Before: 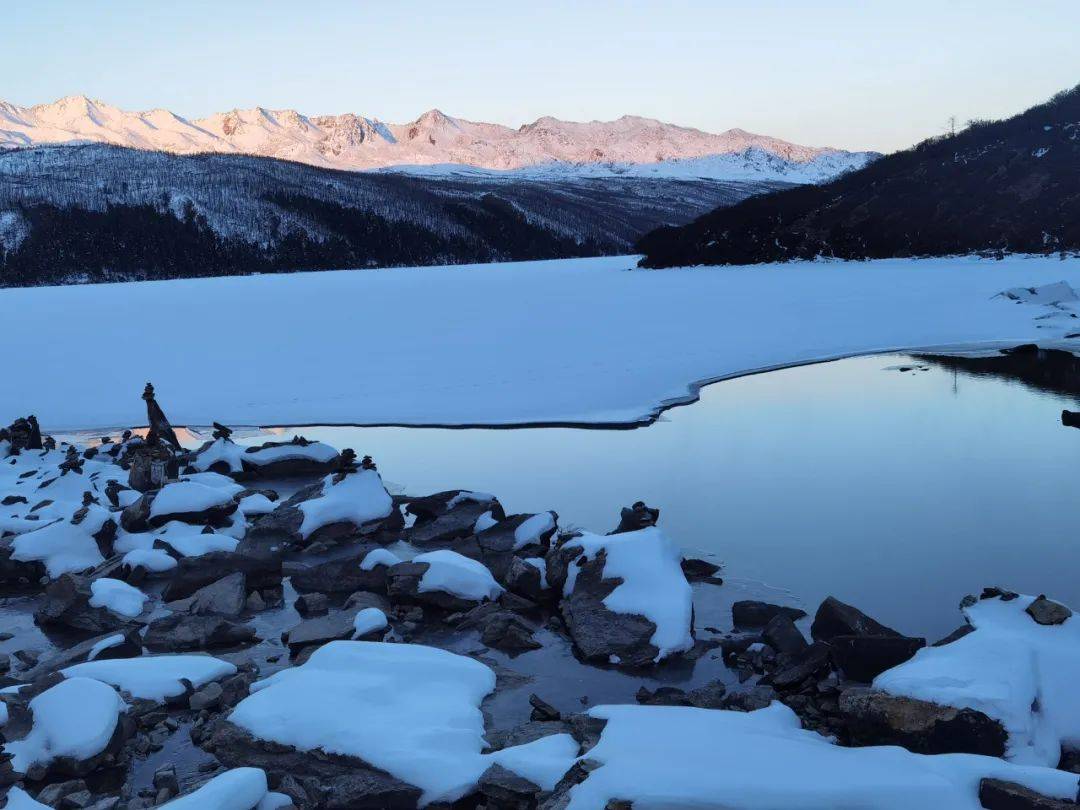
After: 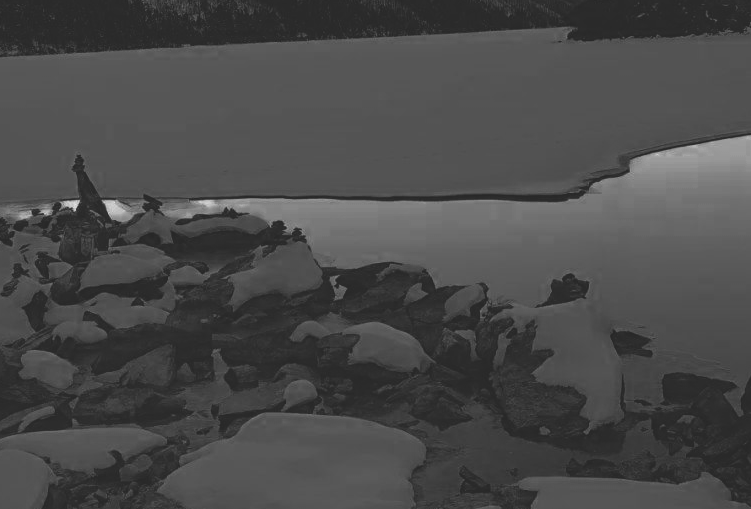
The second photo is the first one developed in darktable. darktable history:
color zones: curves: ch0 [(0, 0.554) (0.146, 0.662) (0.293, 0.86) (0.503, 0.774) (0.637, 0.106) (0.74, 0.072) (0.866, 0.488) (0.998, 0.569)]; ch1 [(0, 0) (0.143, 0) (0.286, 0) (0.429, 0) (0.571, 0) (0.714, 0) (0.857, 0)]
crop: left 6.54%, top 28.151%, right 23.856%, bottom 8.953%
exposure: black level correction -0.024, exposure -0.117 EV, compensate highlight preservation false
